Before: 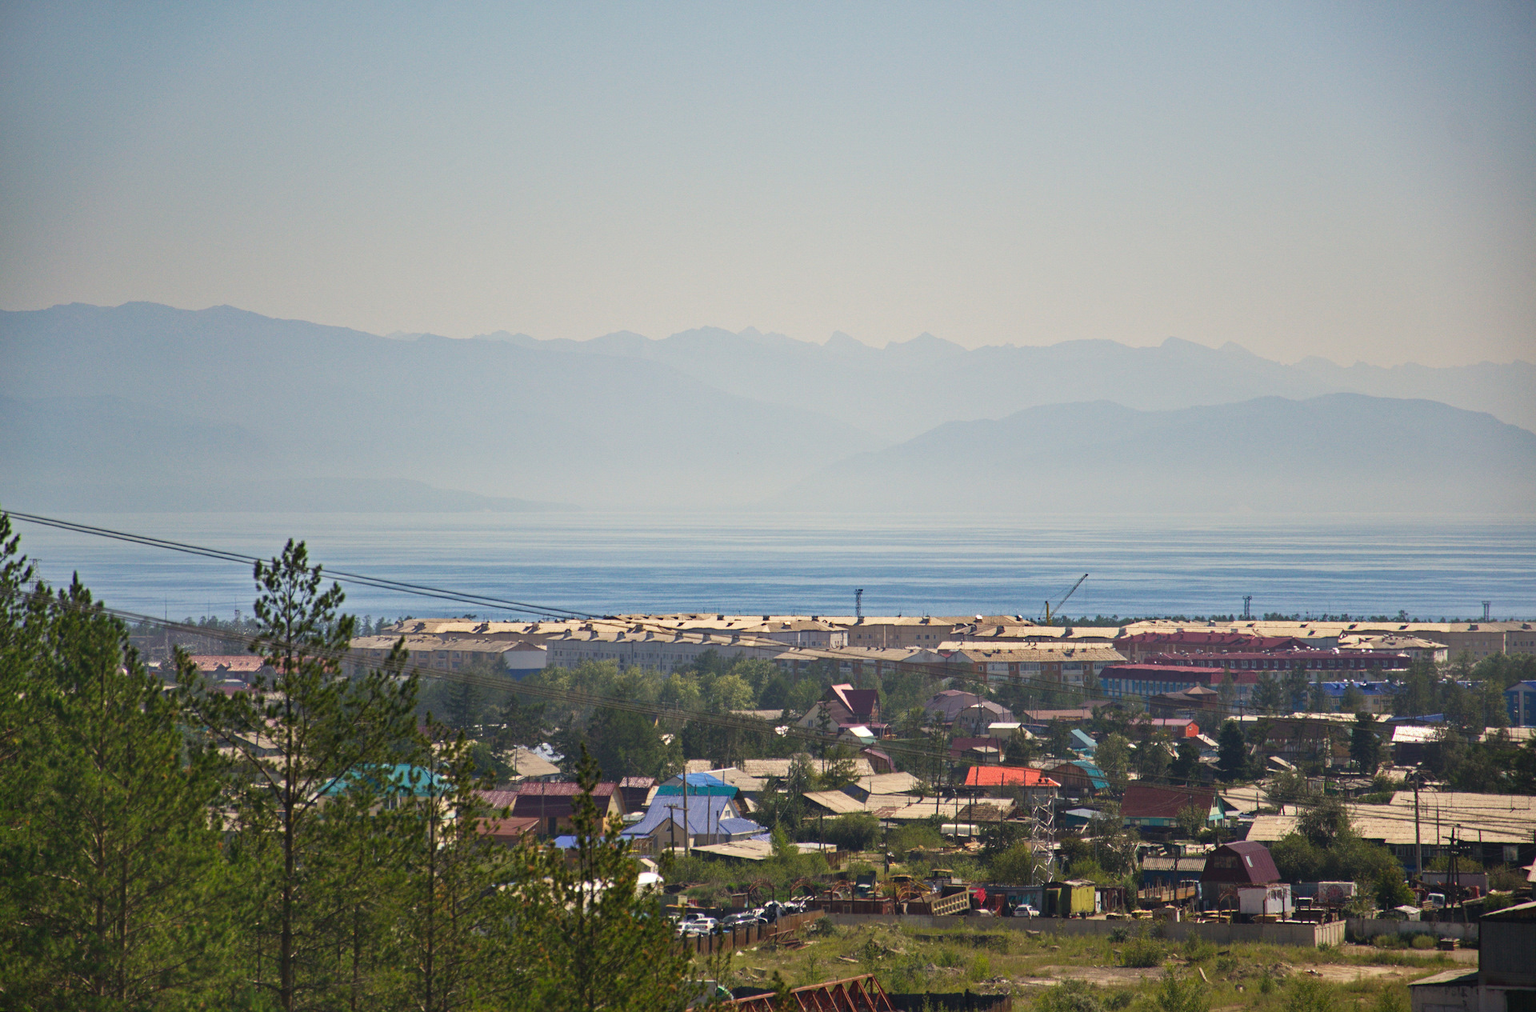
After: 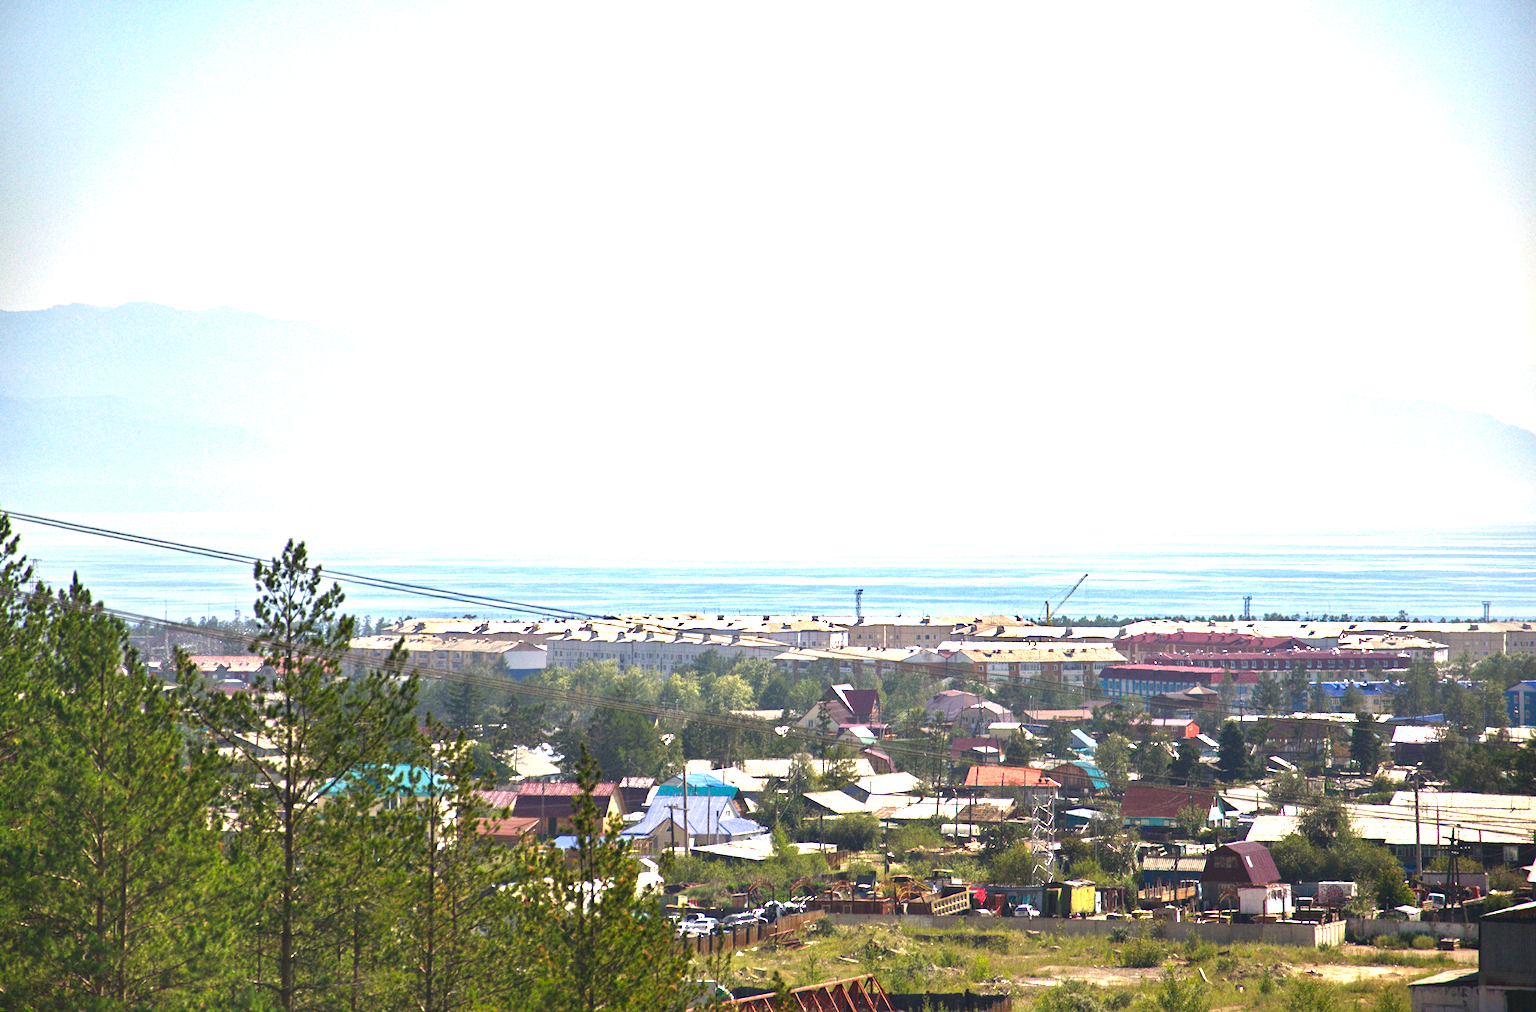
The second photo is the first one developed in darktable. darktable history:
exposure: black level correction 0, exposure 1.563 EV, compensate highlight preservation false
contrast brightness saturation: brightness -0.095
